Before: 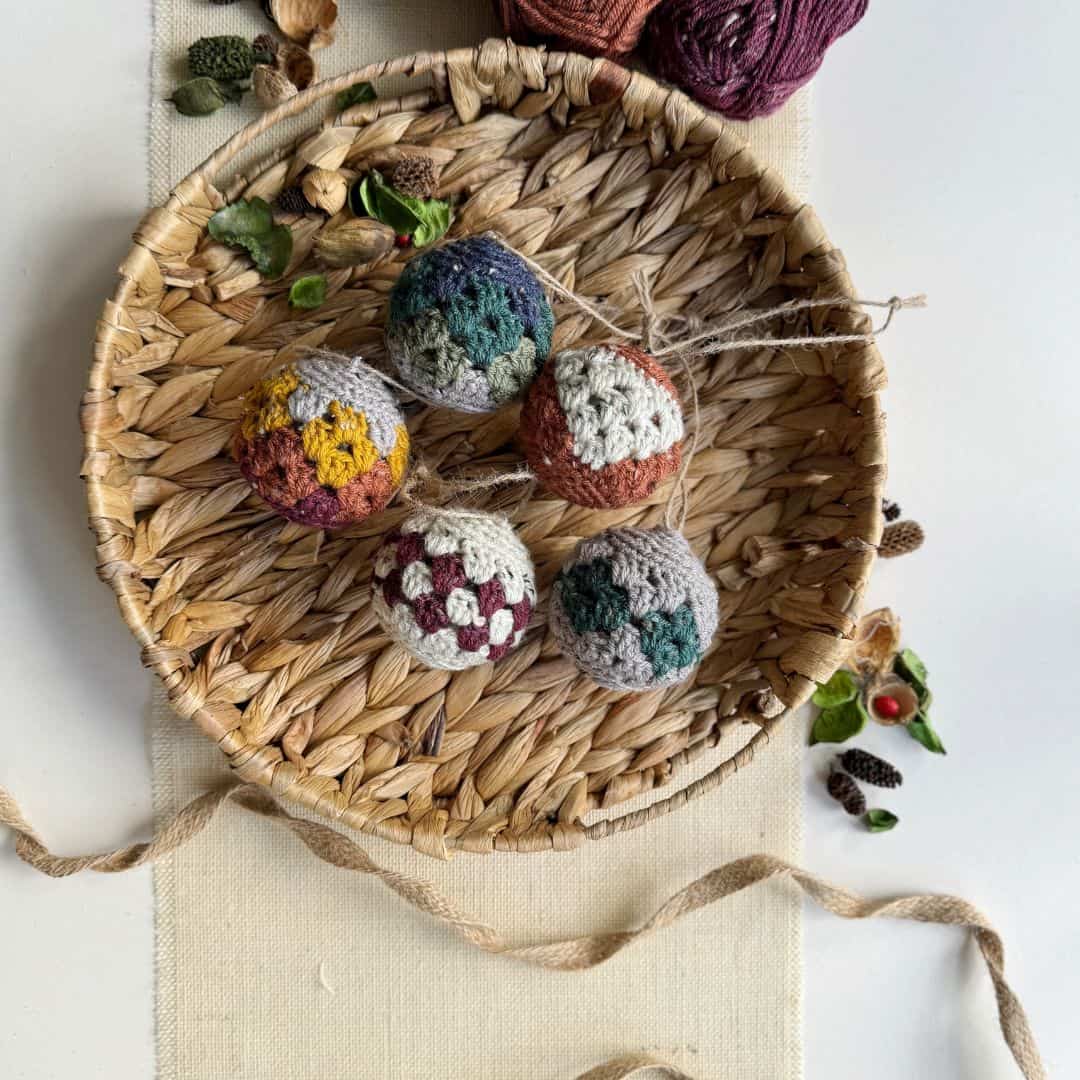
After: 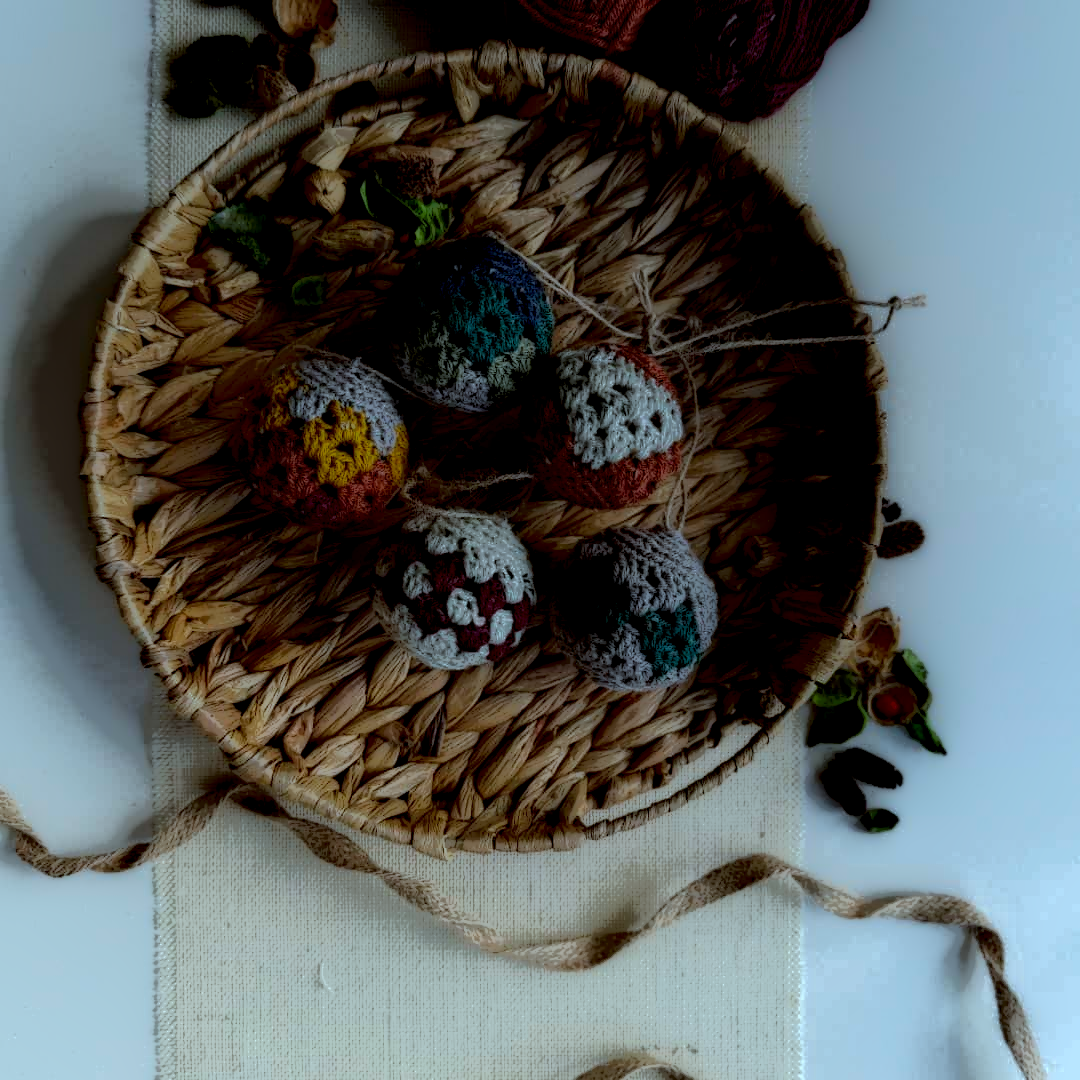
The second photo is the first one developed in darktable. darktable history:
tone equalizer: edges refinement/feathering 500, mask exposure compensation -1.57 EV, preserve details no
local contrast: highlights 0%, shadows 214%, detail 164%, midtone range 0.006
color correction: highlights a* -10.66, highlights b* -19.66
